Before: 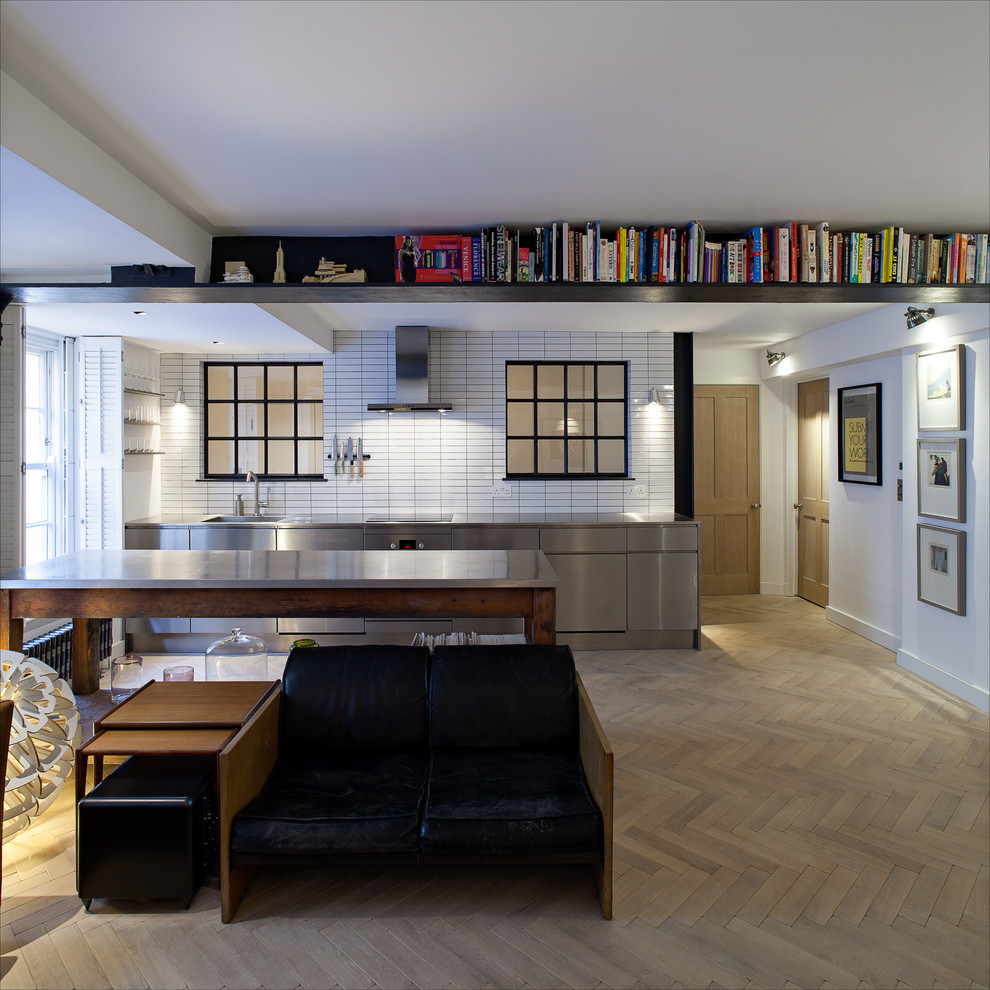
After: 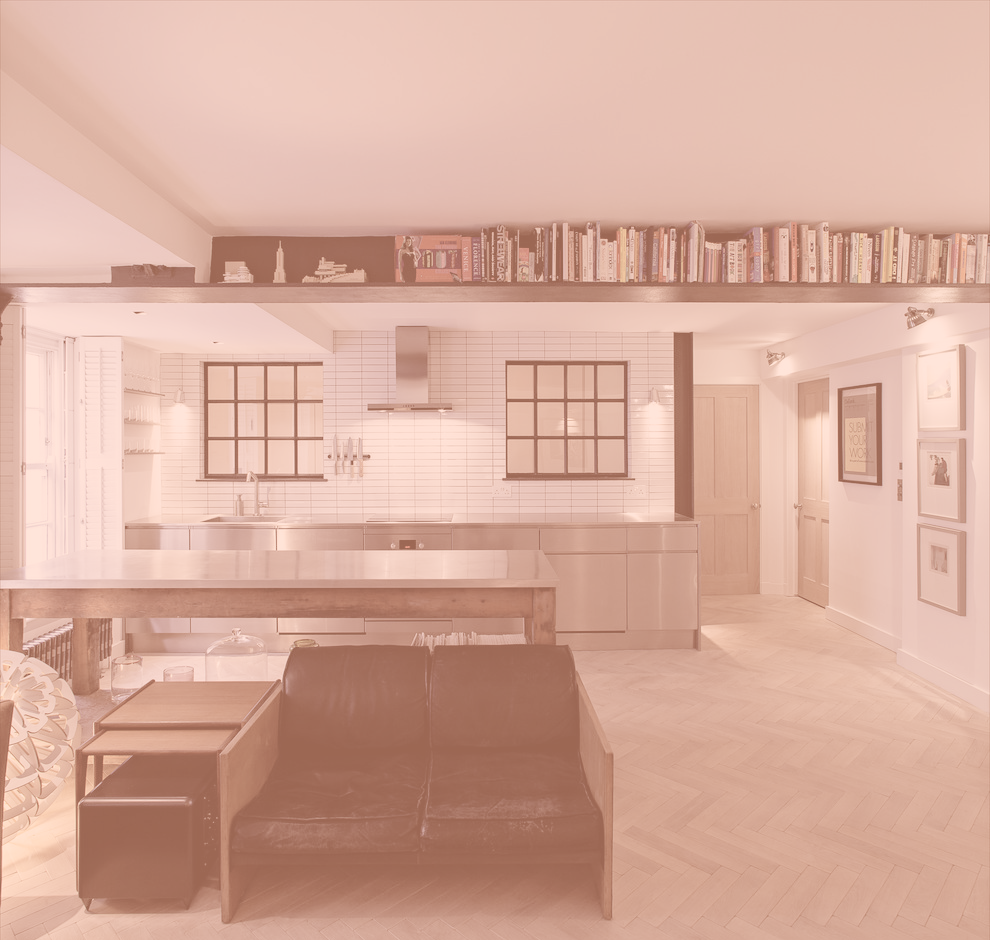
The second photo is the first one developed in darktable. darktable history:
contrast brightness saturation: contrast -0.33, brightness 0.764, saturation -0.776
color correction: highlights a* 9.03, highlights b* 8.99, shadows a* 39.71, shadows b* 39.65, saturation 0.819
crop and rotate: top 0.008%, bottom 5.033%
